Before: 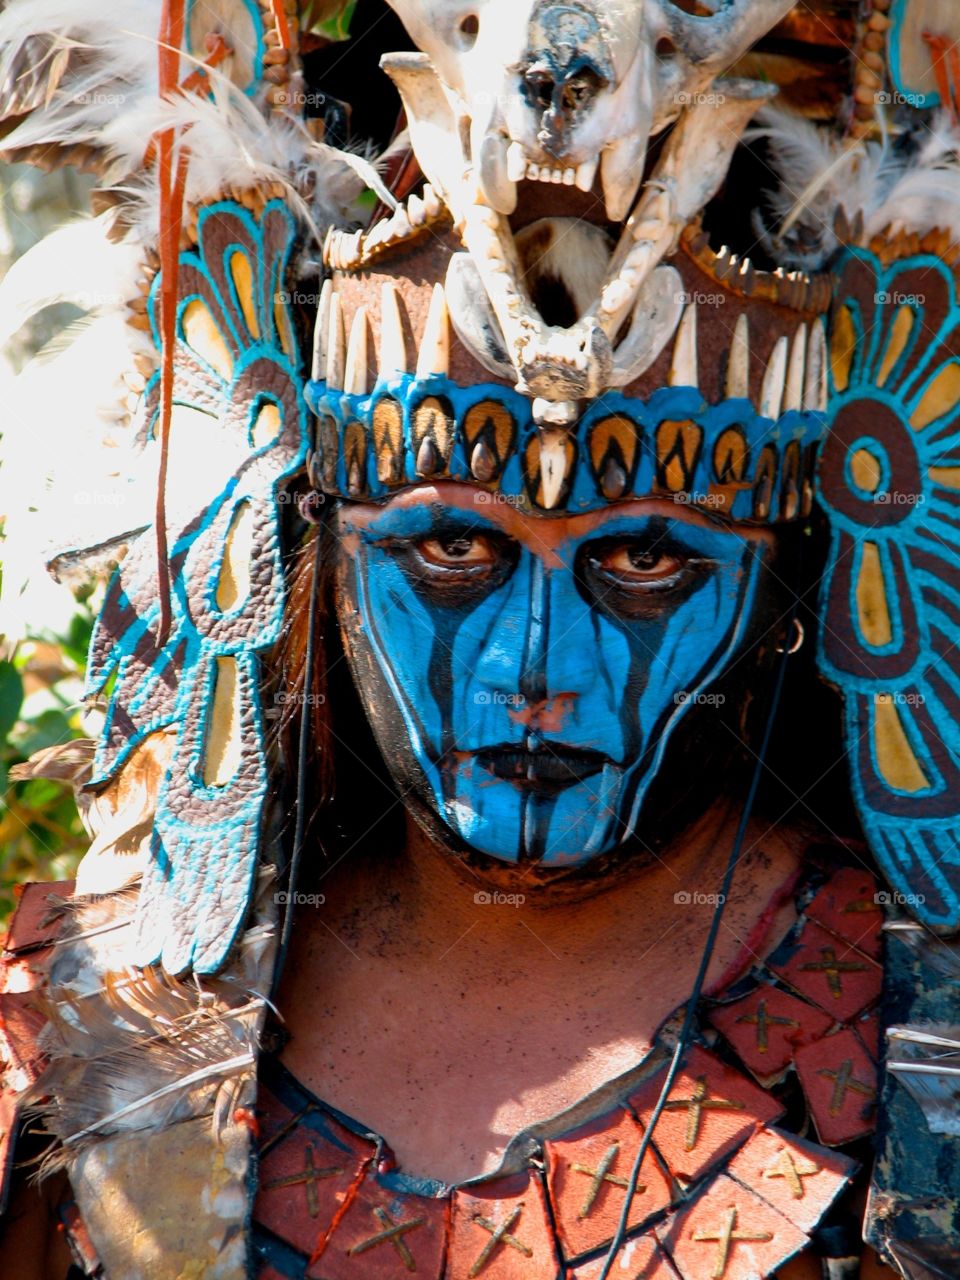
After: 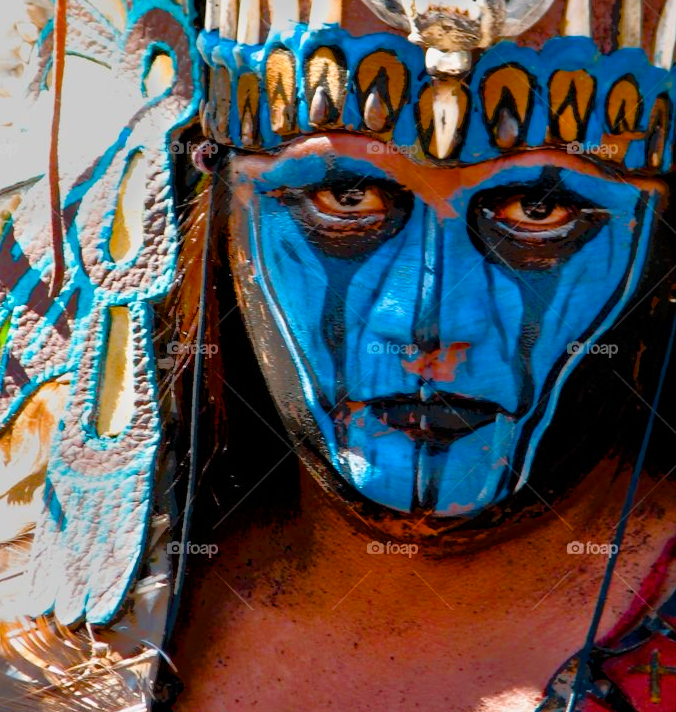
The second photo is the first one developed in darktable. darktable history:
tone equalizer: -7 EV -0.624 EV, -6 EV 1.04 EV, -5 EV -0.436 EV, -4 EV 0.41 EV, -3 EV 0.426 EV, -2 EV 0.146 EV, -1 EV -0.159 EV, +0 EV -0.404 EV
color balance rgb: perceptual saturation grading › global saturation 0.507%, perceptual saturation grading › mid-tones 6.441%, perceptual saturation grading › shadows 72.409%
crop: left 11.172%, top 27.362%, right 18.319%, bottom 17%
